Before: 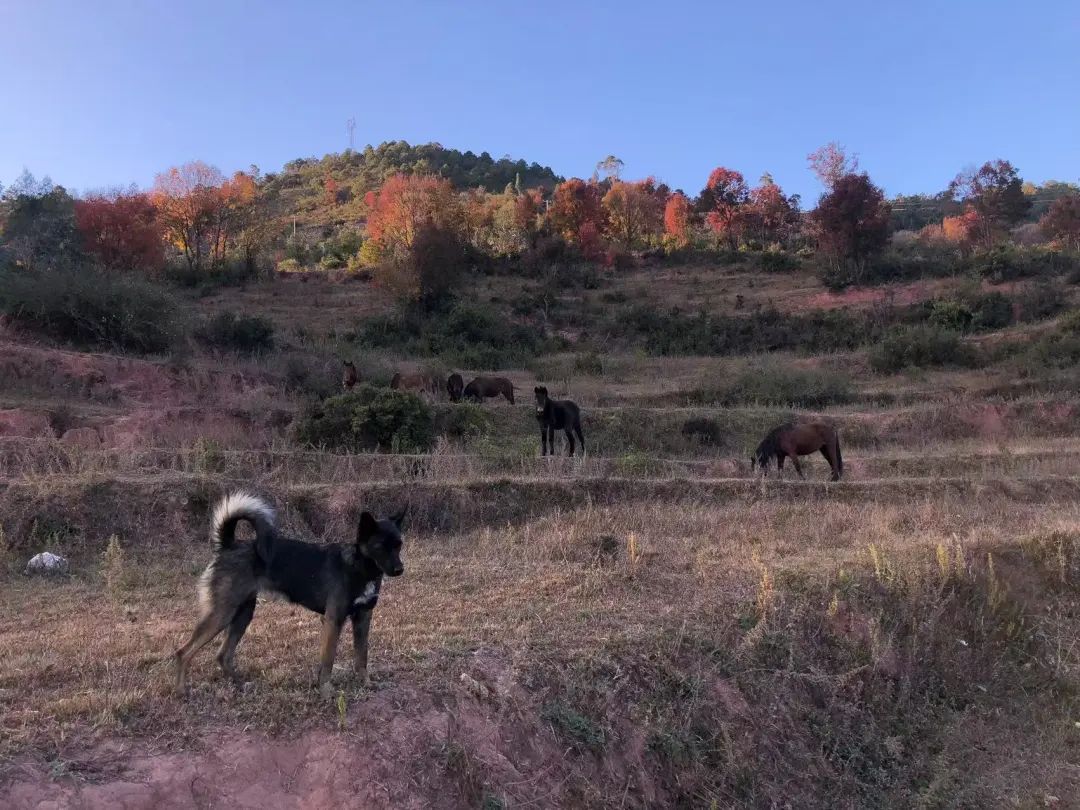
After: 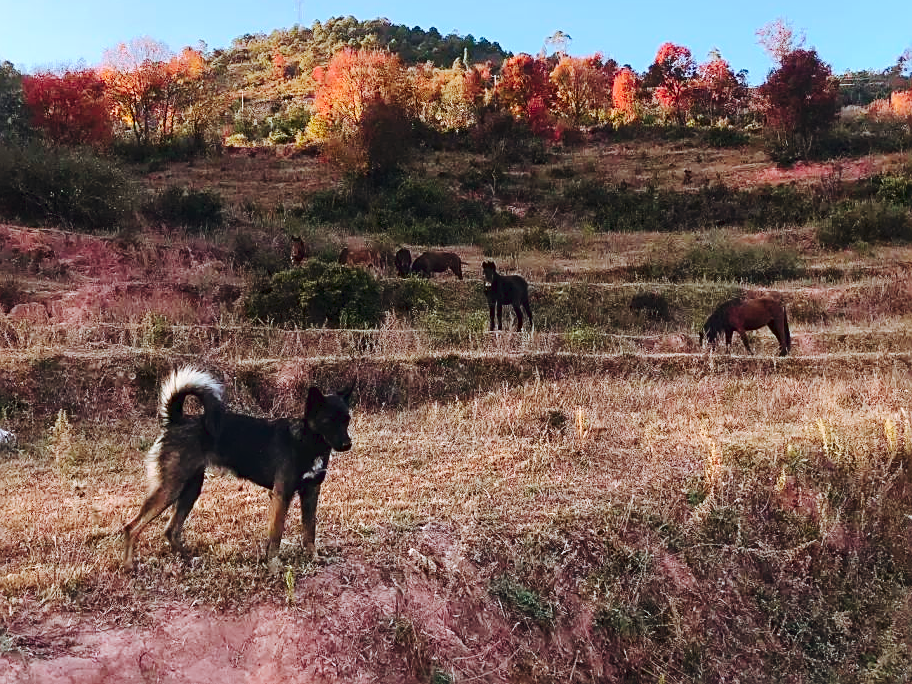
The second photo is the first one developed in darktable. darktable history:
crop and rotate: left 4.842%, top 15.51%, right 10.668%
white balance: red 1.138, green 0.996, blue 0.812
tone curve: curves: ch0 [(0, 0) (0.003, 0.039) (0.011, 0.041) (0.025, 0.048) (0.044, 0.065) (0.069, 0.084) (0.1, 0.104) (0.136, 0.137) (0.177, 0.19) (0.224, 0.245) (0.277, 0.32) (0.335, 0.409) (0.399, 0.496) (0.468, 0.58) (0.543, 0.656) (0.623, 0.733) (0.709, 0.796) (0.801, 0.852) (0.898, 0.93) (1, 1)], preserve colors none
color correction: highlights a* -9.73, highlights b* -21.22
exposure: exposure 0.2 EV, compensate highlight preservation false
sharpen: on, module defaults
contrast brightness saturation: contrast 0.18, saturation 0.3
